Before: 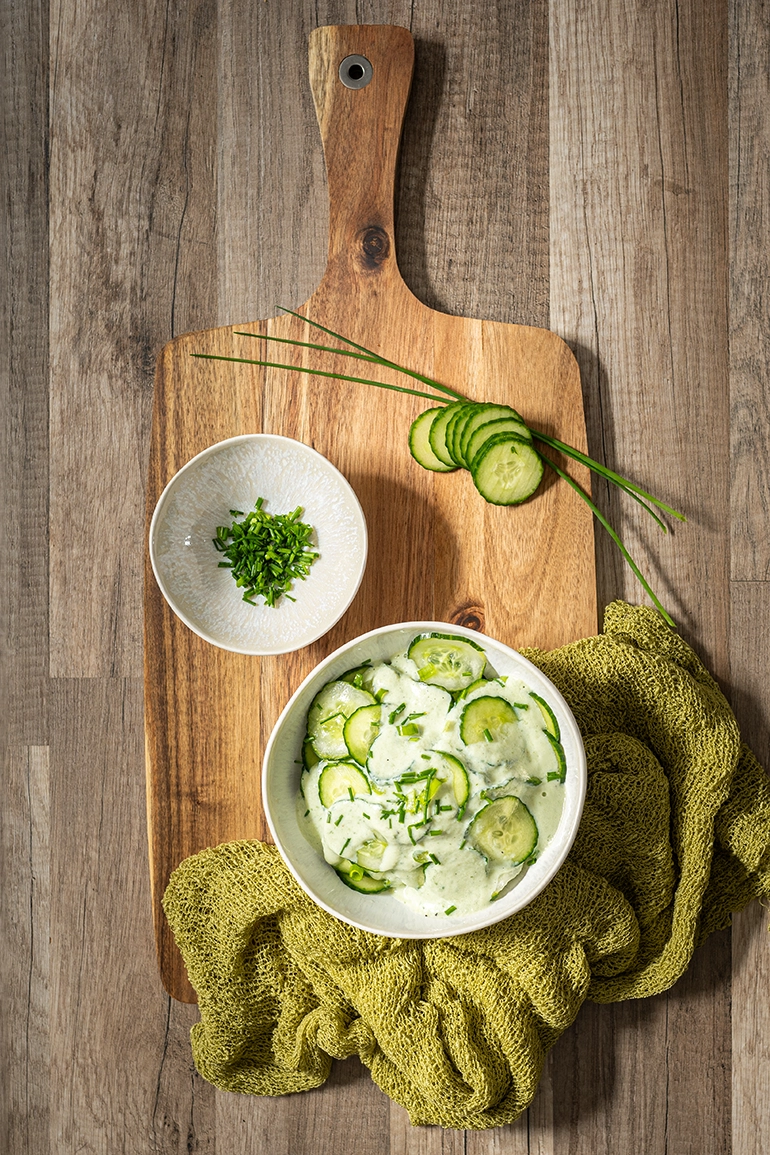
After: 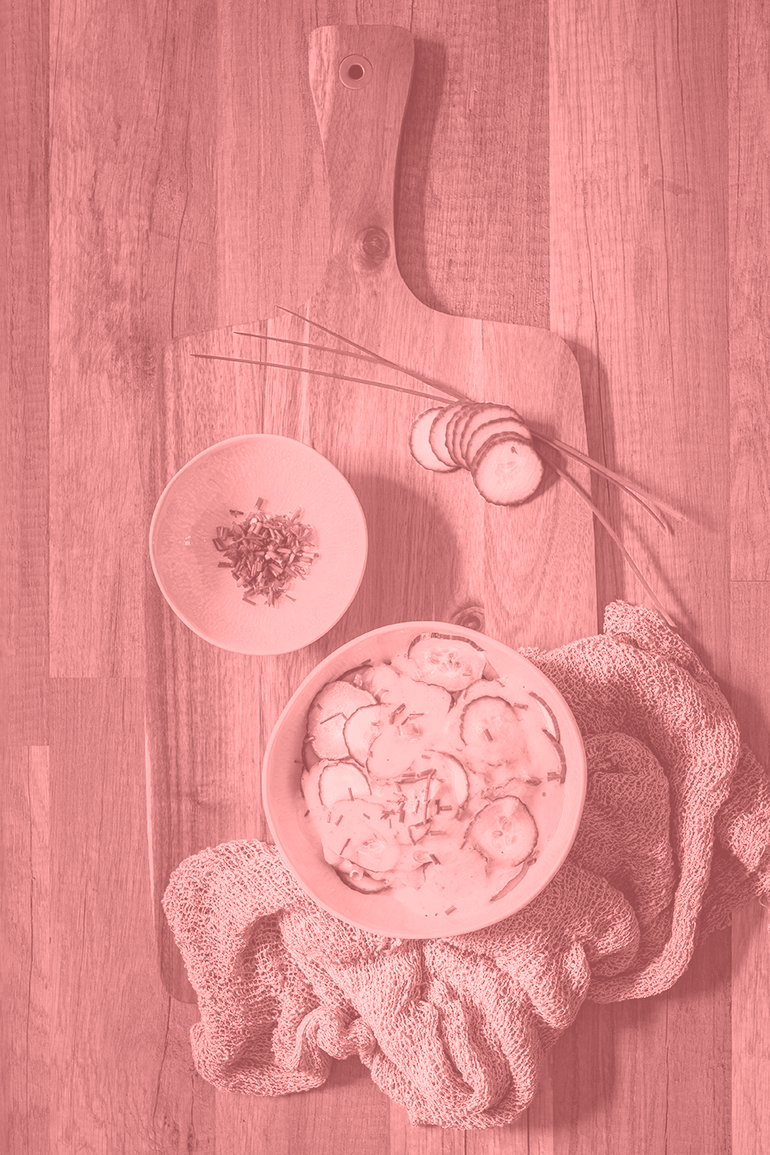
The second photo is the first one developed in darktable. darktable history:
colorize: saturation 51%, source mix 50.67%, lightness 50.67%
color balance rgb: perceptual saturation grading › global saturation 20%, global vibrance 20%
color zones: curves: ch0 [(0, 0.485) (0.178, 0.476) (0.261, 0.623) (0.411, 0.403) (0.708, 0.603) (0.934, 0.412)]; ch1 [(0.003, 0.485) (0.149, 0.496) (0.229, 0.584) (0.326, 0.551) (0.484, 0.262) (0.757, 0.643)]
exposure: exposure -0.293 EV, compensate highlight preservation false
